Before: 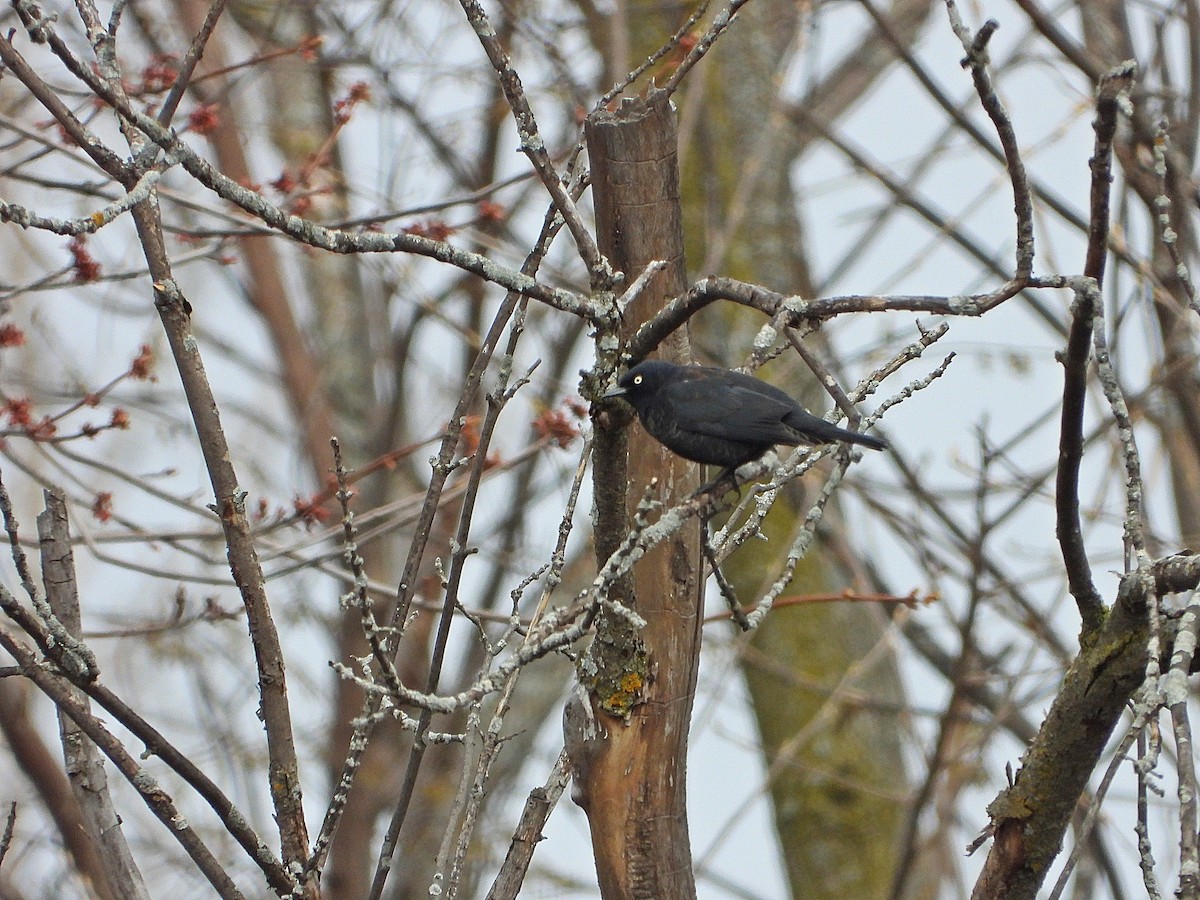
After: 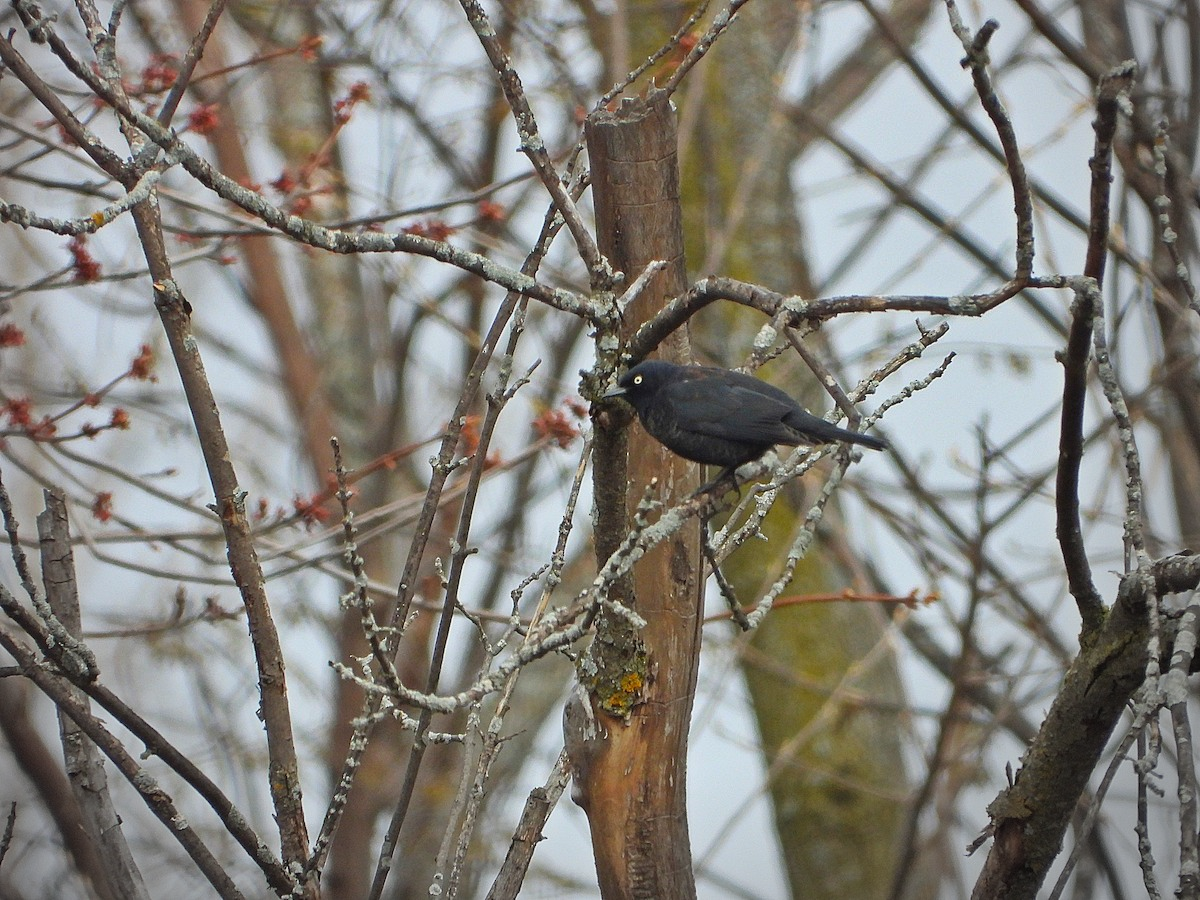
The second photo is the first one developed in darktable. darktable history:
vignetting: fall-off radius 45.9%, brightness -0.514, saturation -0.515, center (-0.063, -0.313), unbound false
contrast equalizer: octaves 7, y [[0.545, 0.572, 0.59, 0.59, 0.571, 0.545], [0.5 ×6], [0.5 ×6], [0 ×6], [0 ×6]], mix -0.207
shadows and highlights: white point adjustment 0.123, highlights -70.83, soften with gaussian
contrast brightness saturation: saturation 0.129
